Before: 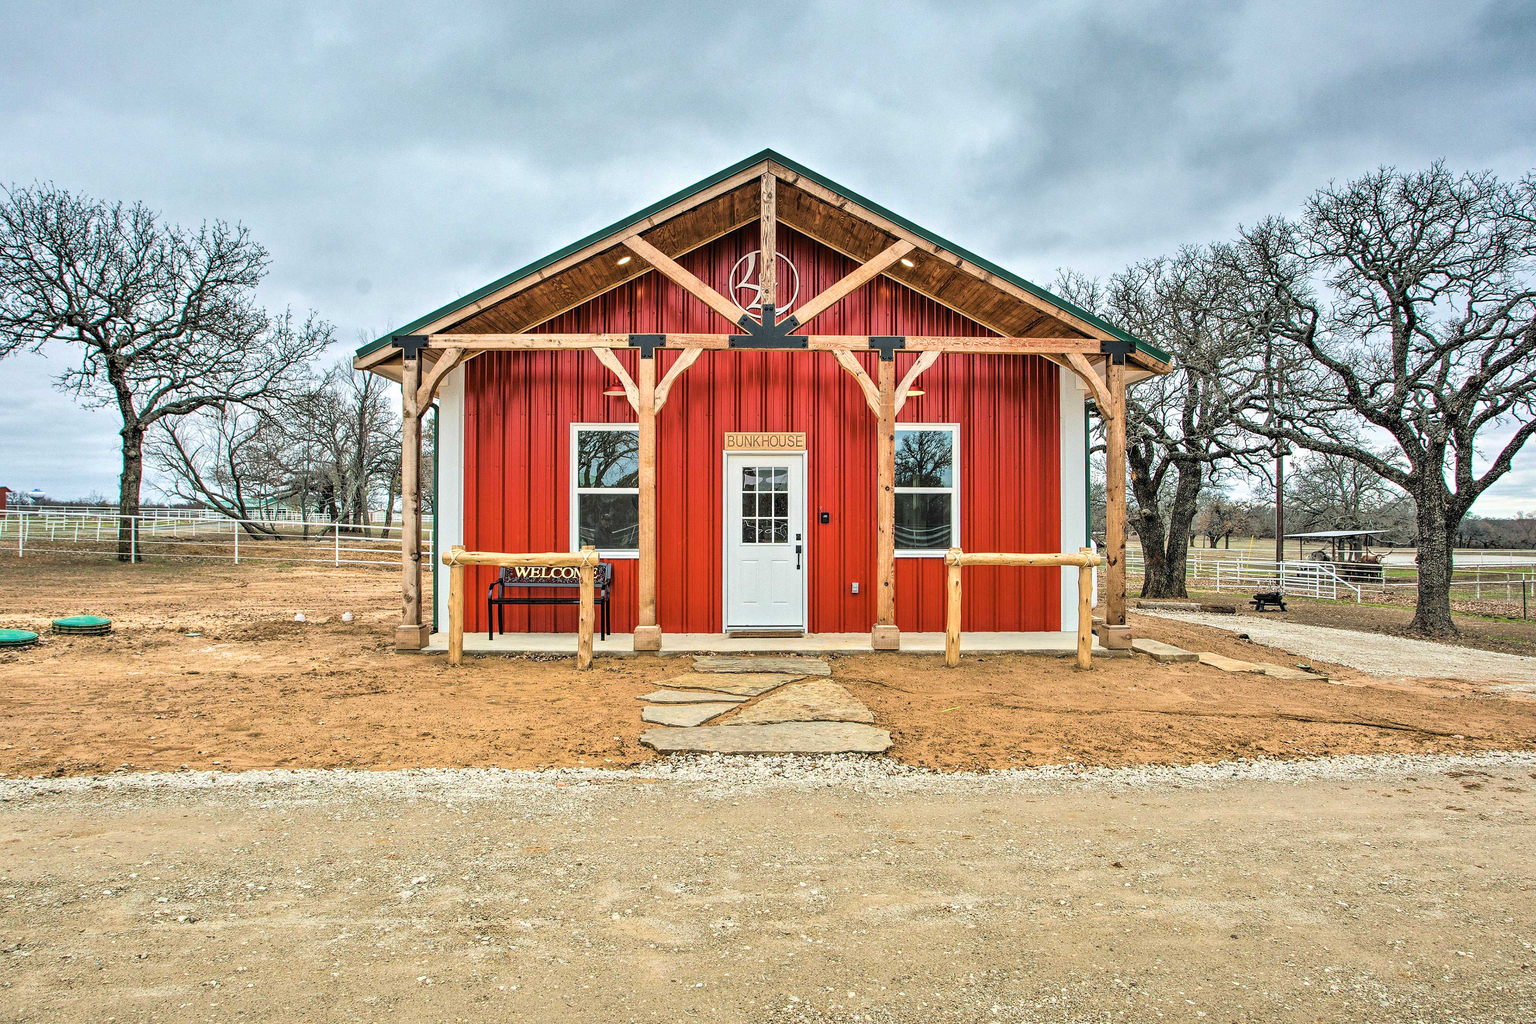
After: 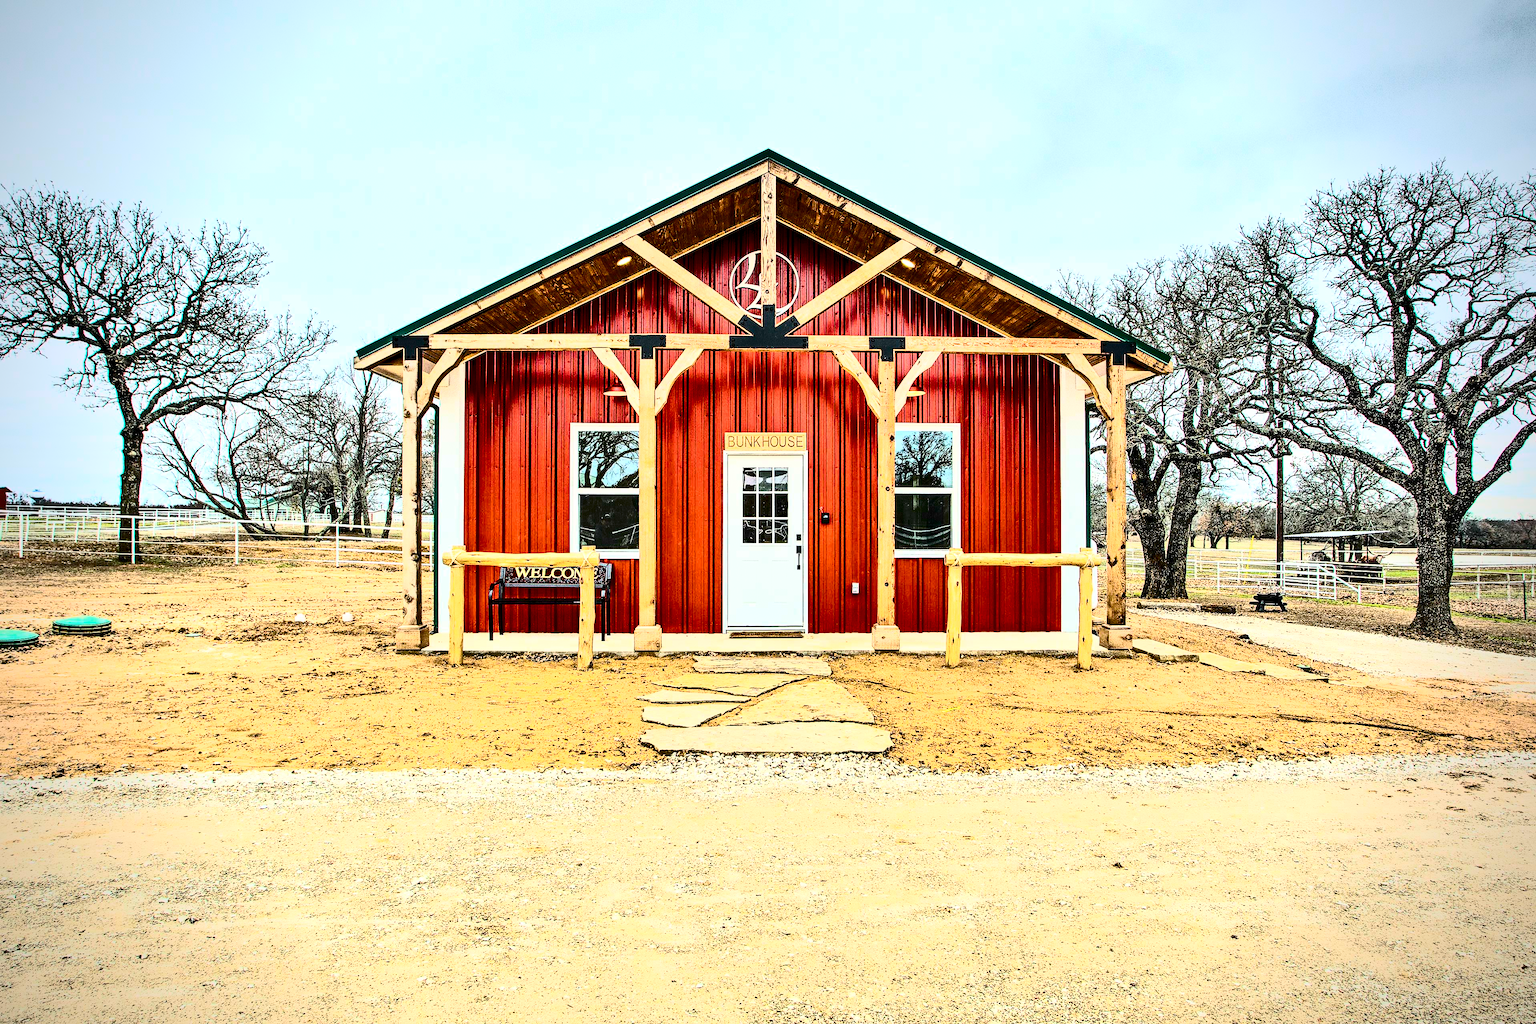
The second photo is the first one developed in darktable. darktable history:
color balance rgb: power › hue 309.41°, global offset › luminance -0.507%, perceptual saturation grading › global saturation 29.711%, global vibrance 20%
vignetting: brightness -0.578, saturation -0.268
contrast brightness saturation: contrast 0.913, brightness 0.202
